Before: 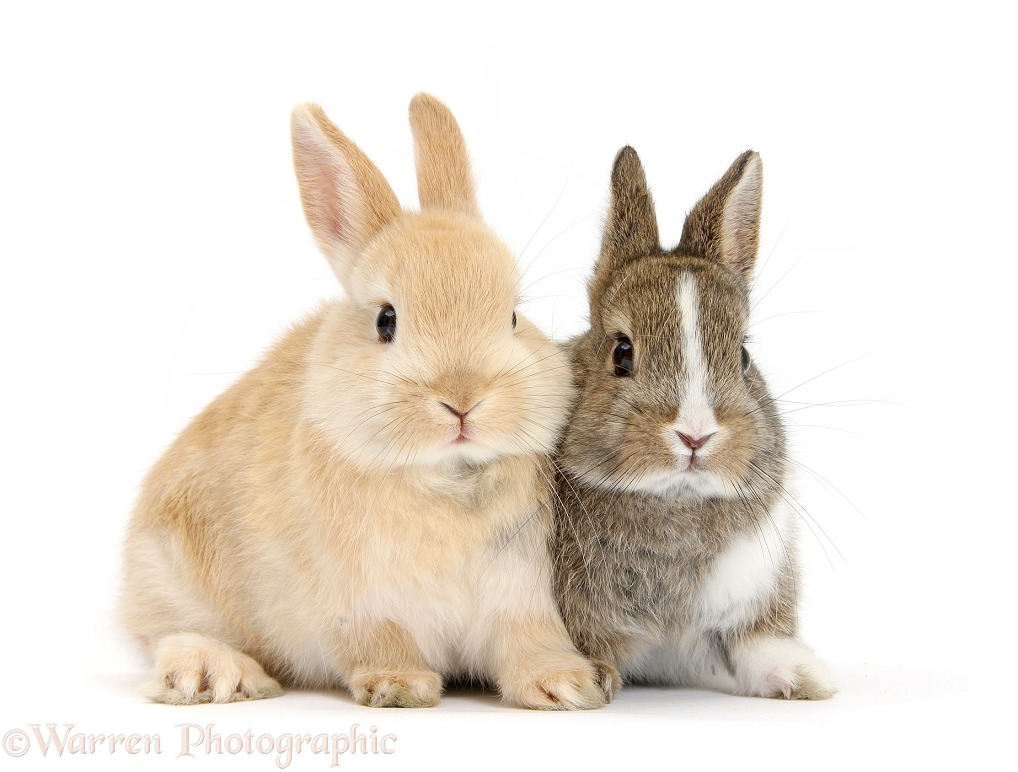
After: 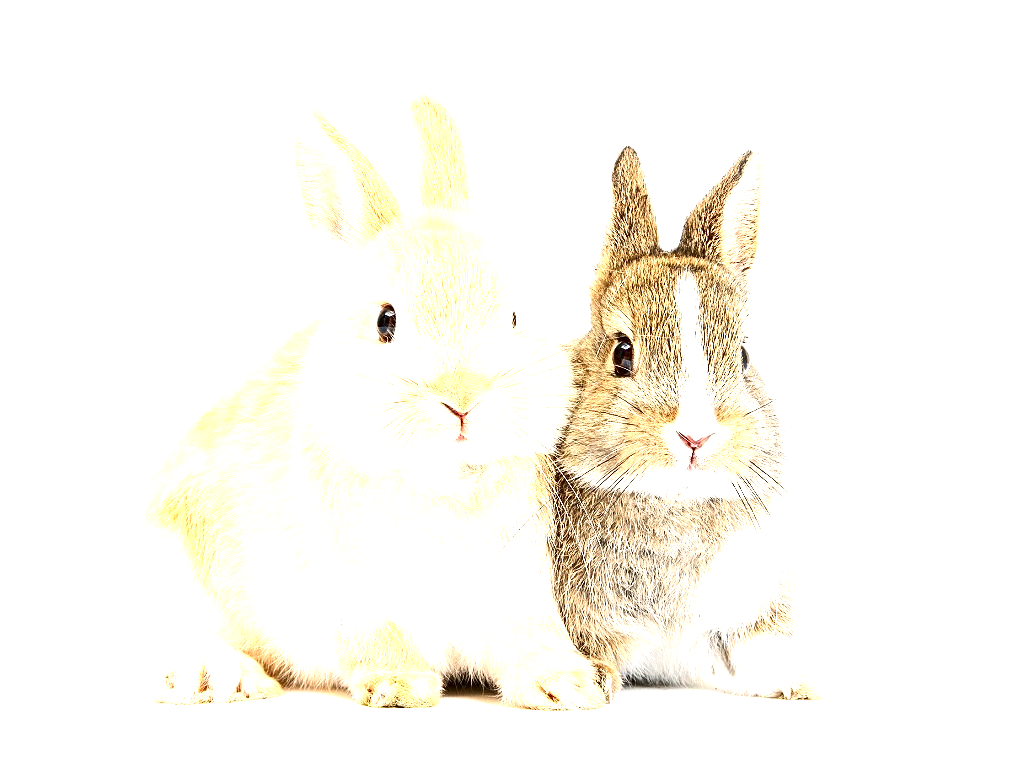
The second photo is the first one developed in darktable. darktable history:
sharpen: on, module defaults
exposure: black level correction 0, exposure 1.9 EV, compensate highlight preservation false
contrast brightness saturation: contrast 0.21, brightness -0.11, saturation 0.21
